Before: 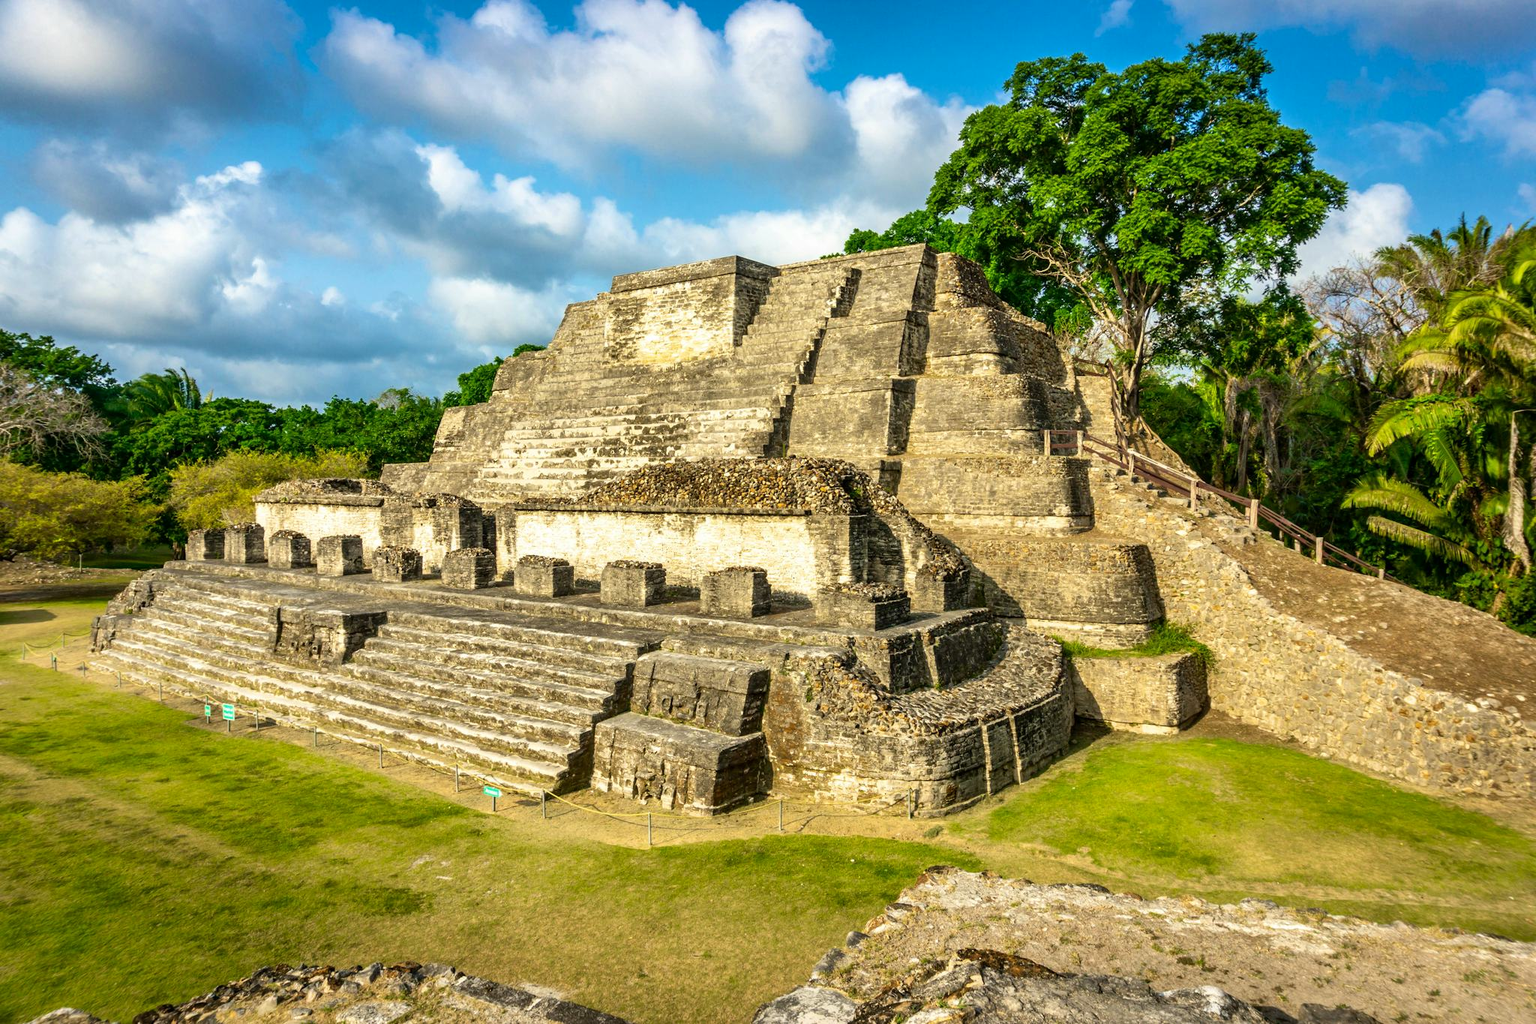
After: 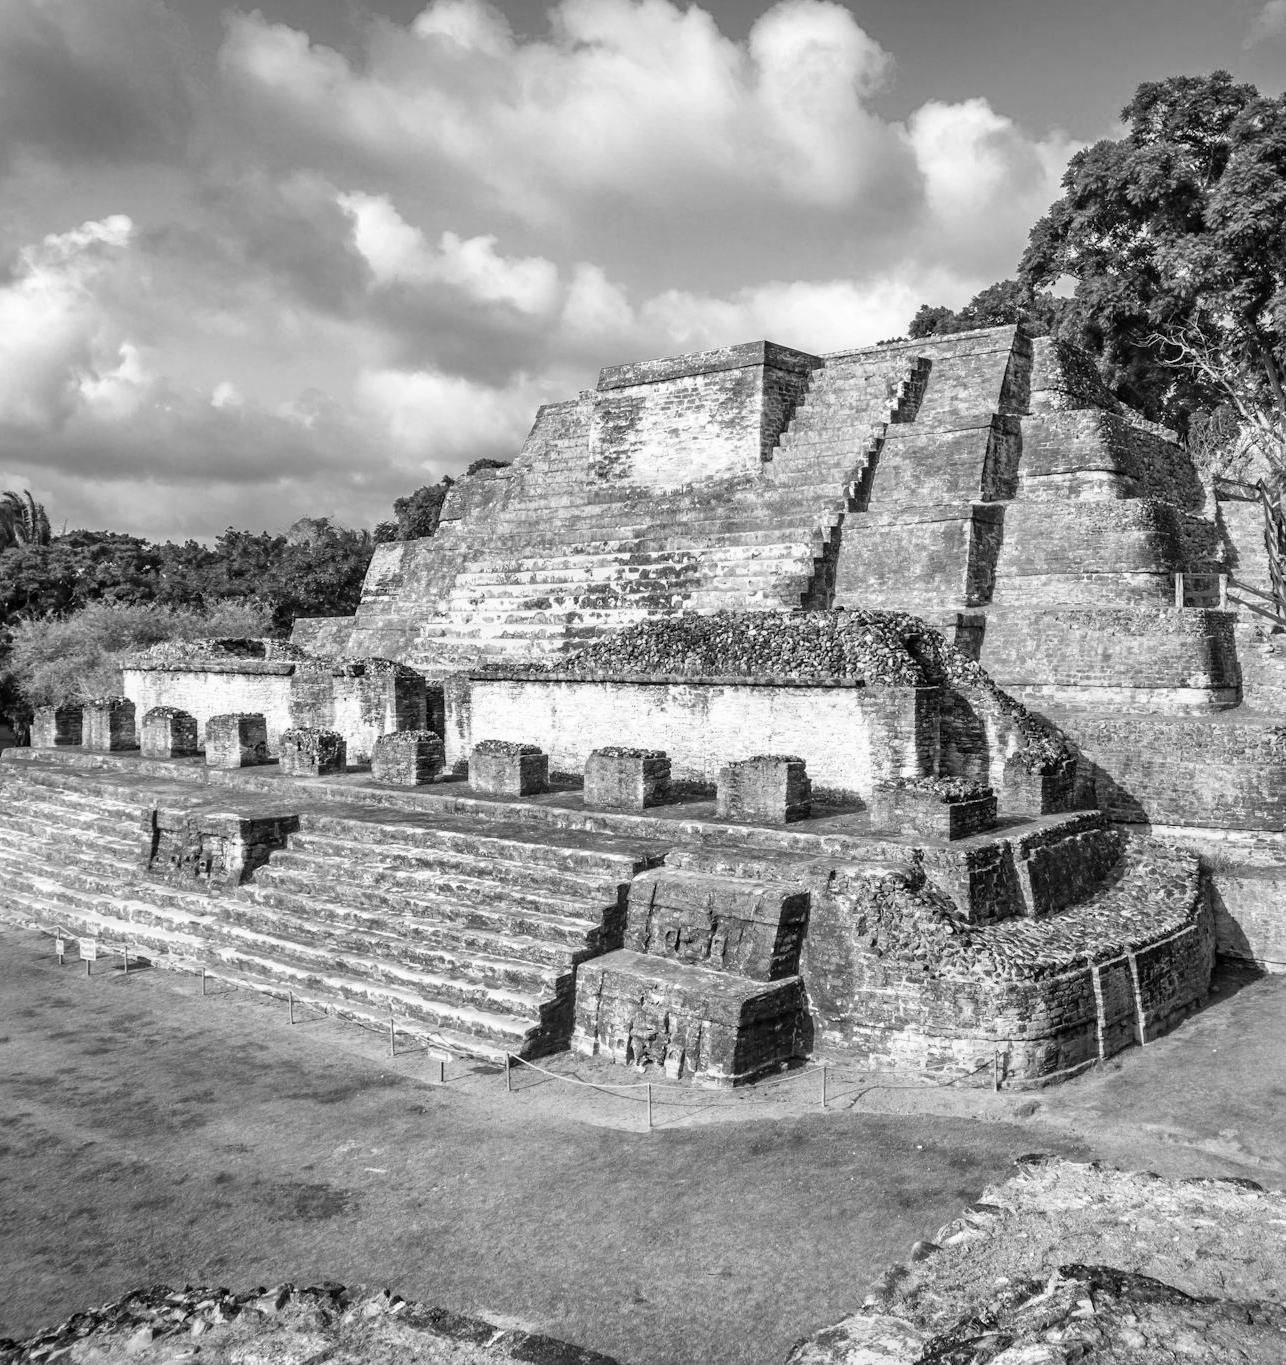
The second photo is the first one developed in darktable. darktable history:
crop: left 10.644%, right 26.528%
monochrome: on, module defaults
